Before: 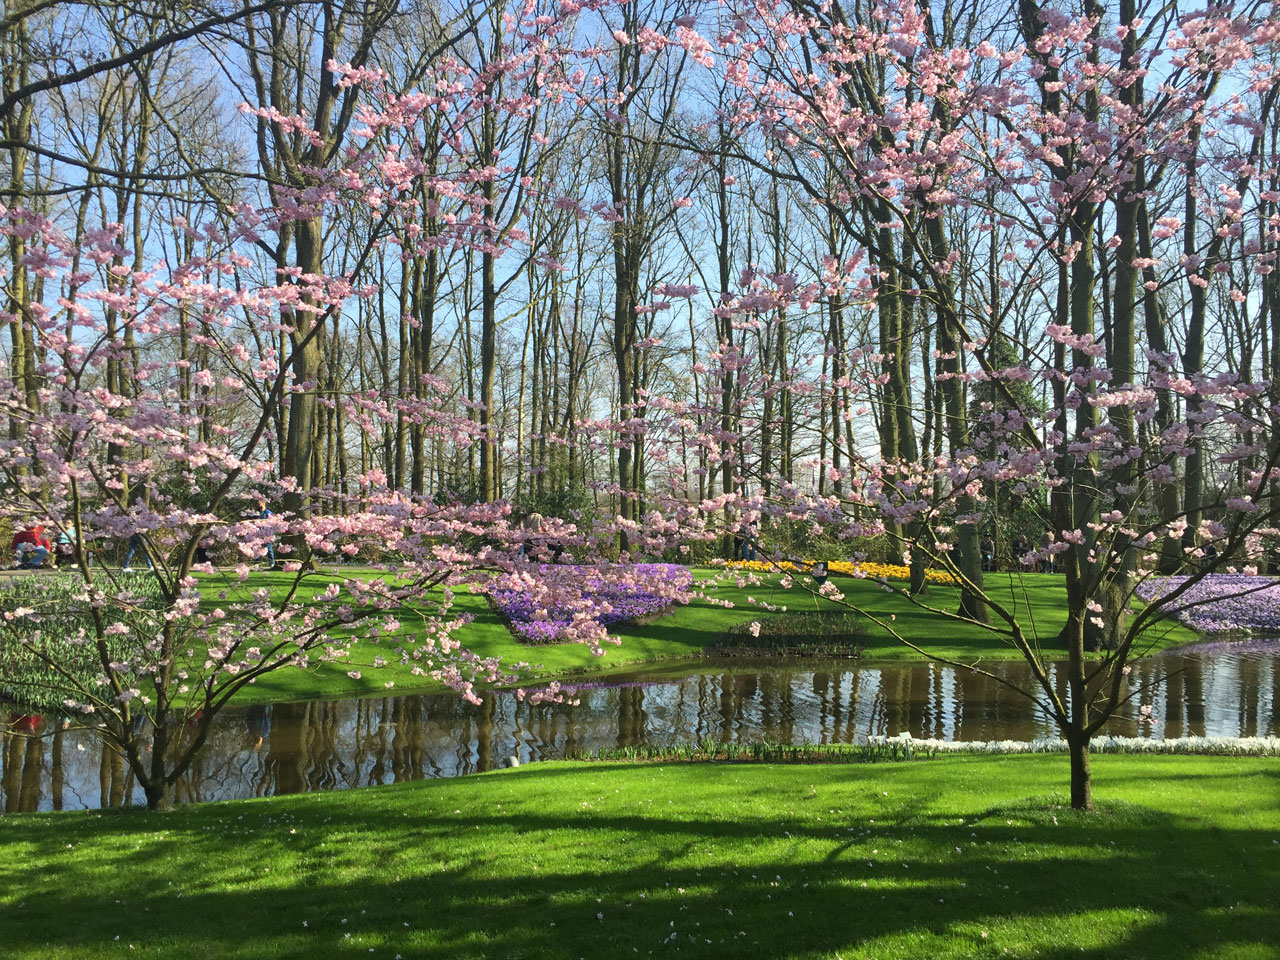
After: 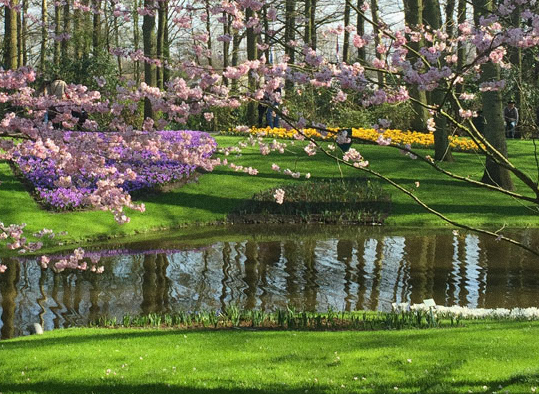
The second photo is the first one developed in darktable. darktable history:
grain: on, module defaults
crop: left 37.221%, top 45.169%, right 20.63%, bottom 13.777%
shadows and highlights: shadows 43.71, white point adjustment -1.46, soften with gaussian
